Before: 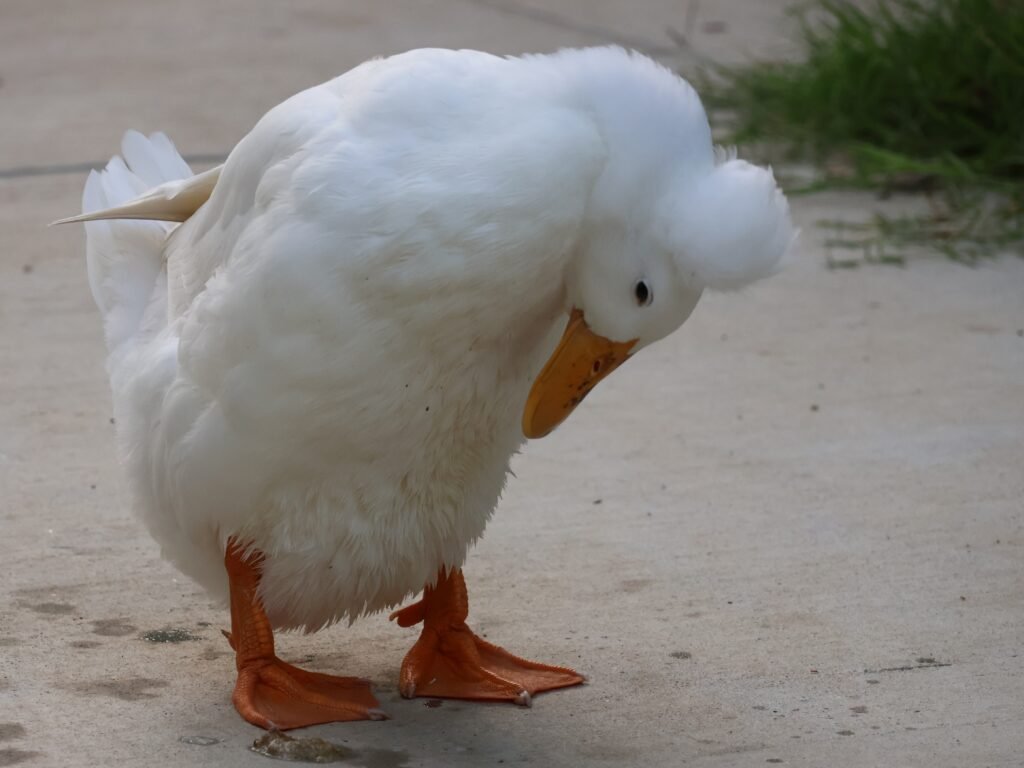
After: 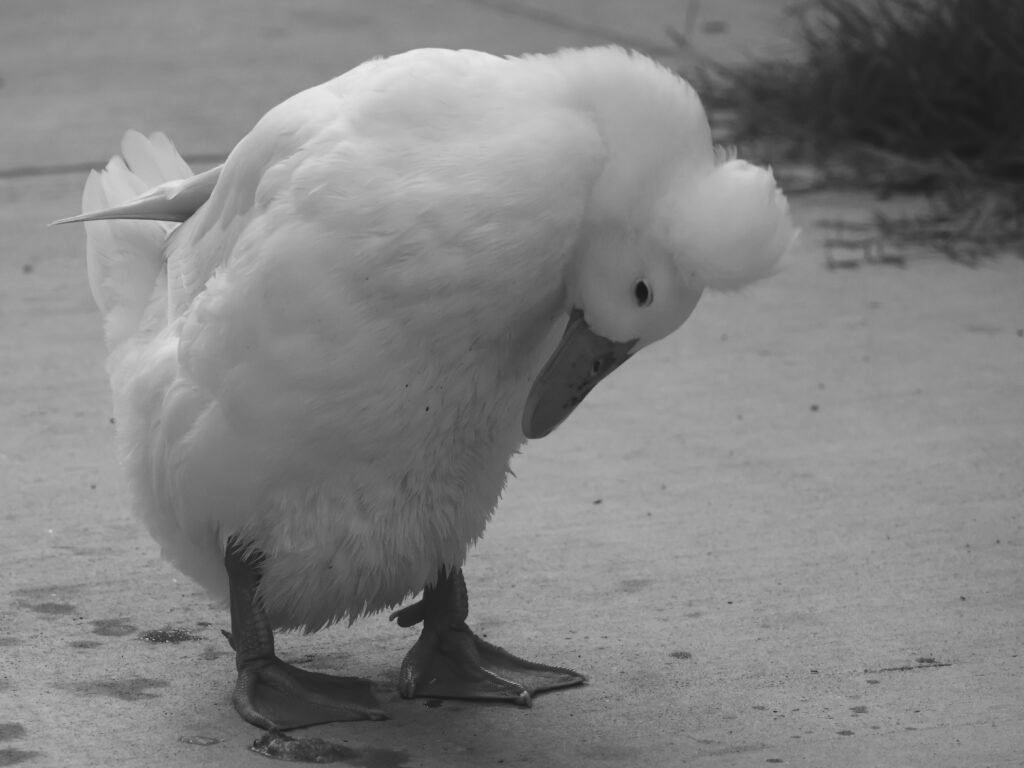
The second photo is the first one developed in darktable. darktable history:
color balance: lift [1.016, 0.983, 1, 1.017], gamma [0.958, 1, 1, 1], gain [0.981, 1.007, 0.993, 1.002], input saturation 118.26%, contrast 13.43%, contrast fulcrum 21.62%, output saturation 82.76%
monochrome: a -35.87, b 49.73, size 1.7
